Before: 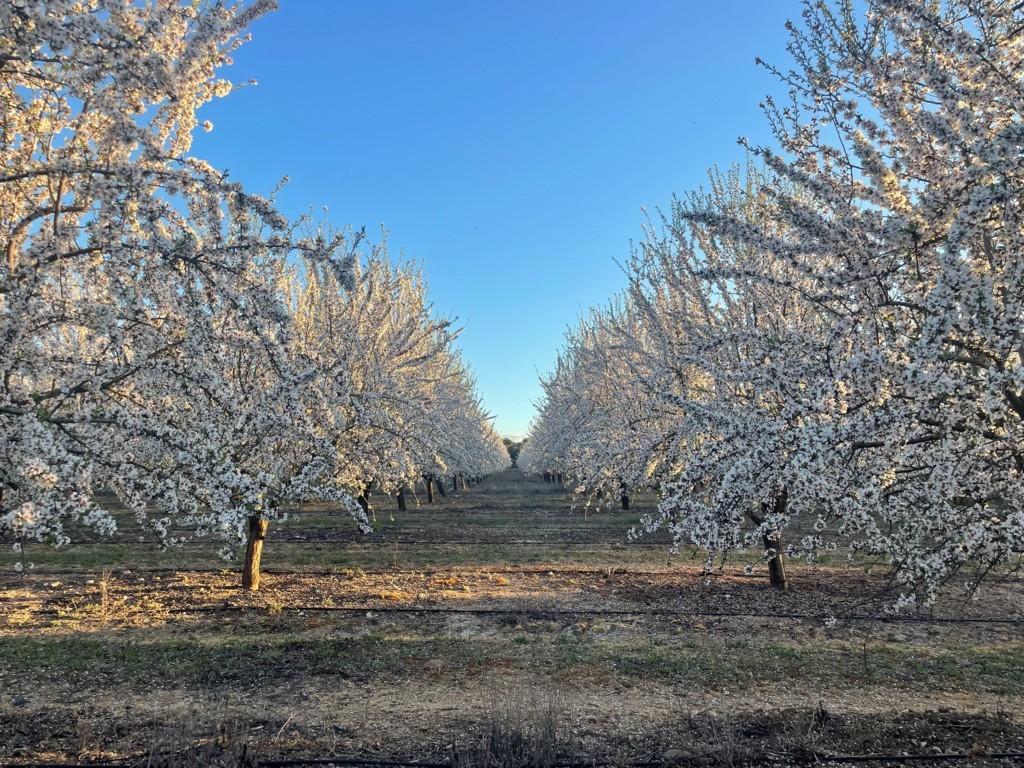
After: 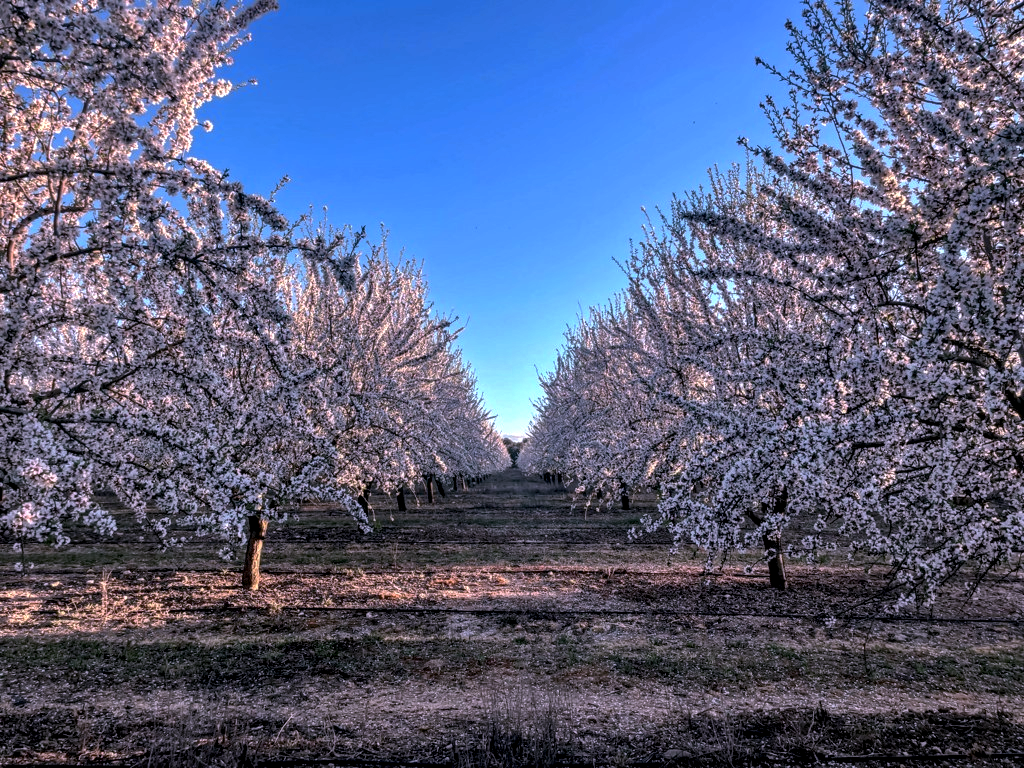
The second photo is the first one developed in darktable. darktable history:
color correction: highlights a* 15.03, highlights b* -25.07
local contrast: highlights 12%, shadows 38%, detail 183%, midtone range 0.471
base curve: curves: ch0 [(0, 0) (0.595, 0.418) (1, 1)], preserve colors none
